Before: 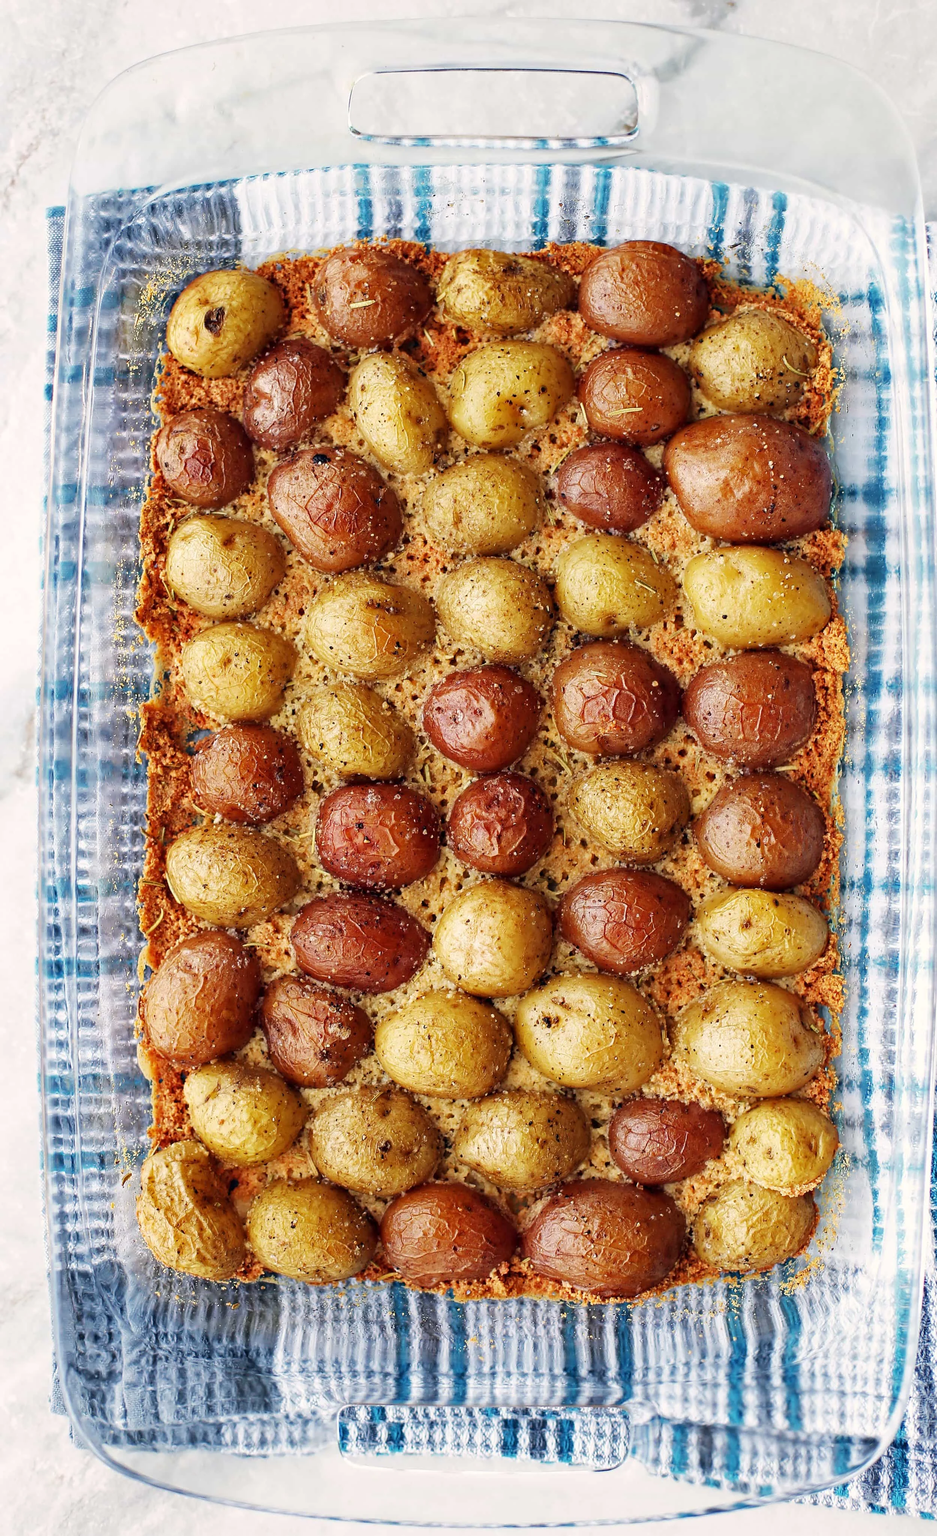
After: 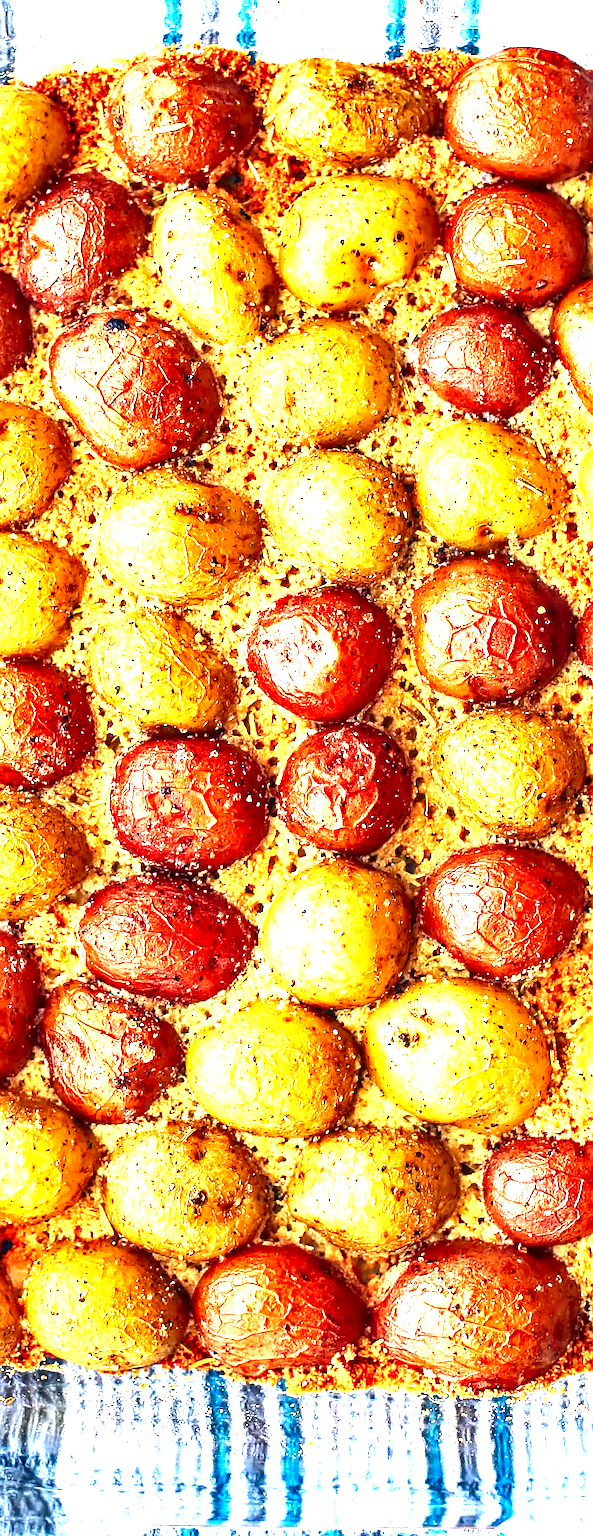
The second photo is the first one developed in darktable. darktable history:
crop and rotate: angle 0.023°, left 24.436%, top 13.23%, right 25.616%, bottom 7.996%
local contrast: detail 130%
sharpen: on, module defaults
contrast brightness saturation: contrast 0.121, brightness -0.123, saturation 0.205
exposure: exposure 2.005 EV, compensate highlight preservation false
shadows and highlights: shadows 36.87, highlights -26.91, soften with gaussian
